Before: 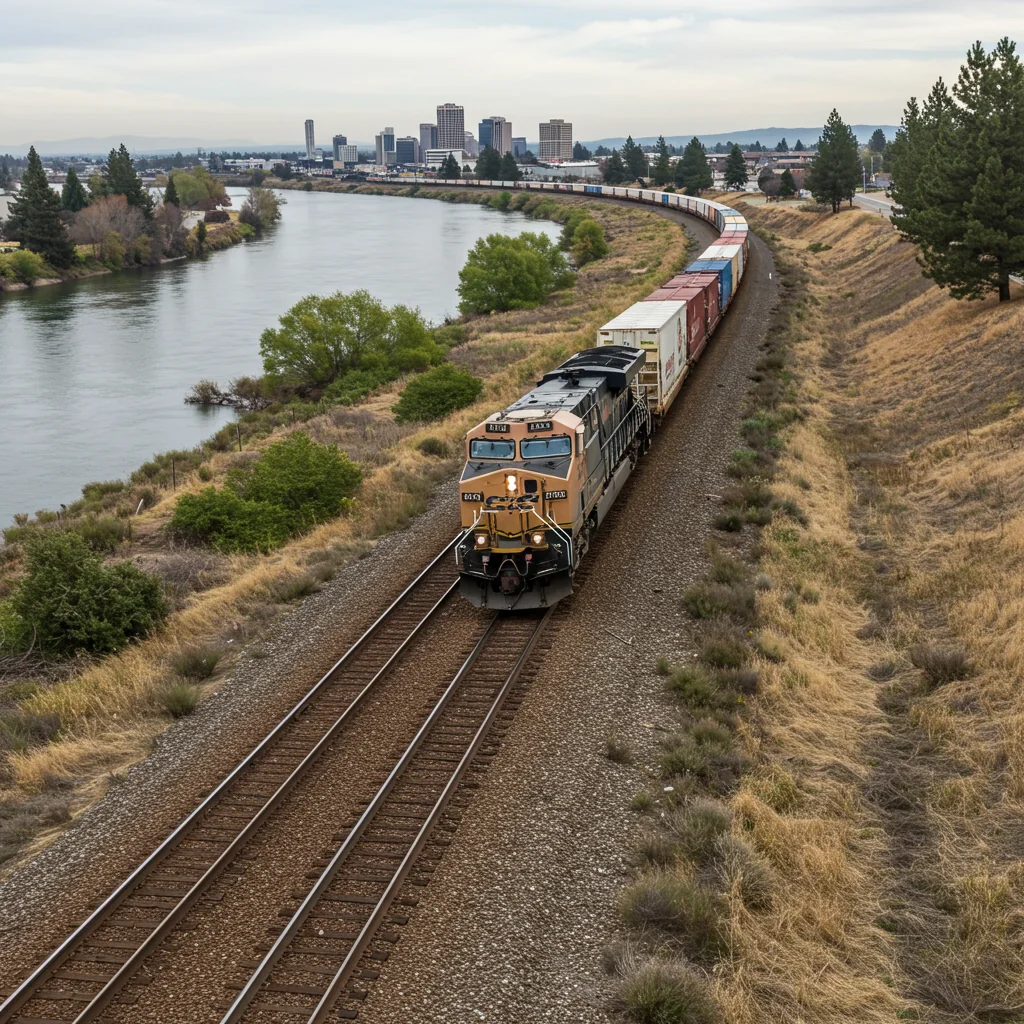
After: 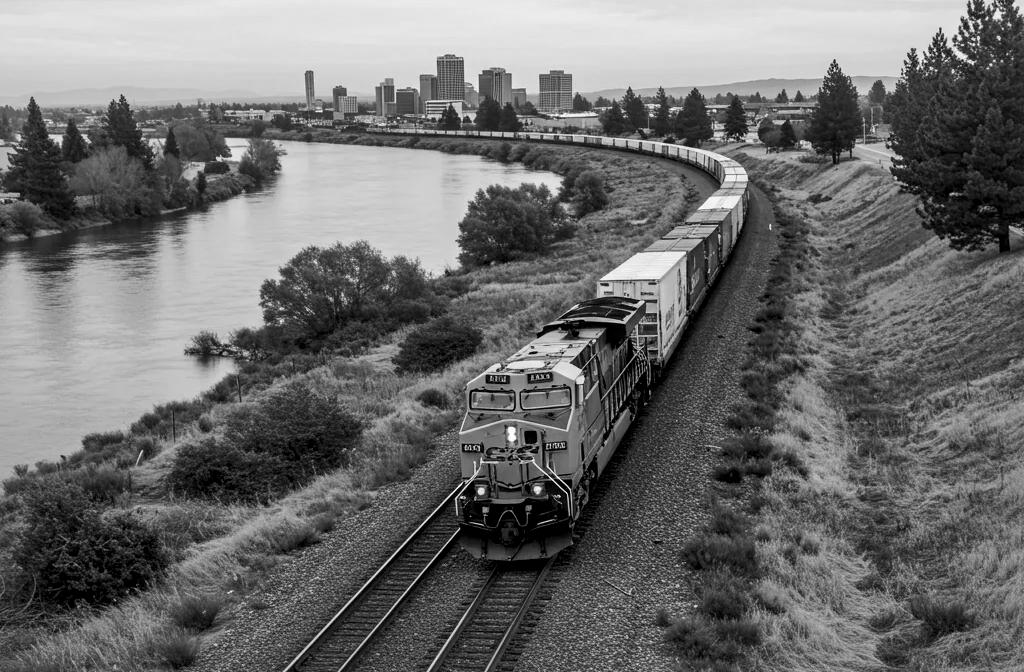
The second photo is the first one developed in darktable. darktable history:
local contrast: mode bilateral grid, contrast 25, coarseness 60, detail 151%, midtone range 0.2
crop and rotate: top 4.848%, bottom 29.503%
color calibration: output gray [0.246, 0.254, 0.501, 0], gray › normalize channels true, illuminant same as pipeline (D50), adaptation XYZ, x 0.346, y 0.359, gamut compression 0
